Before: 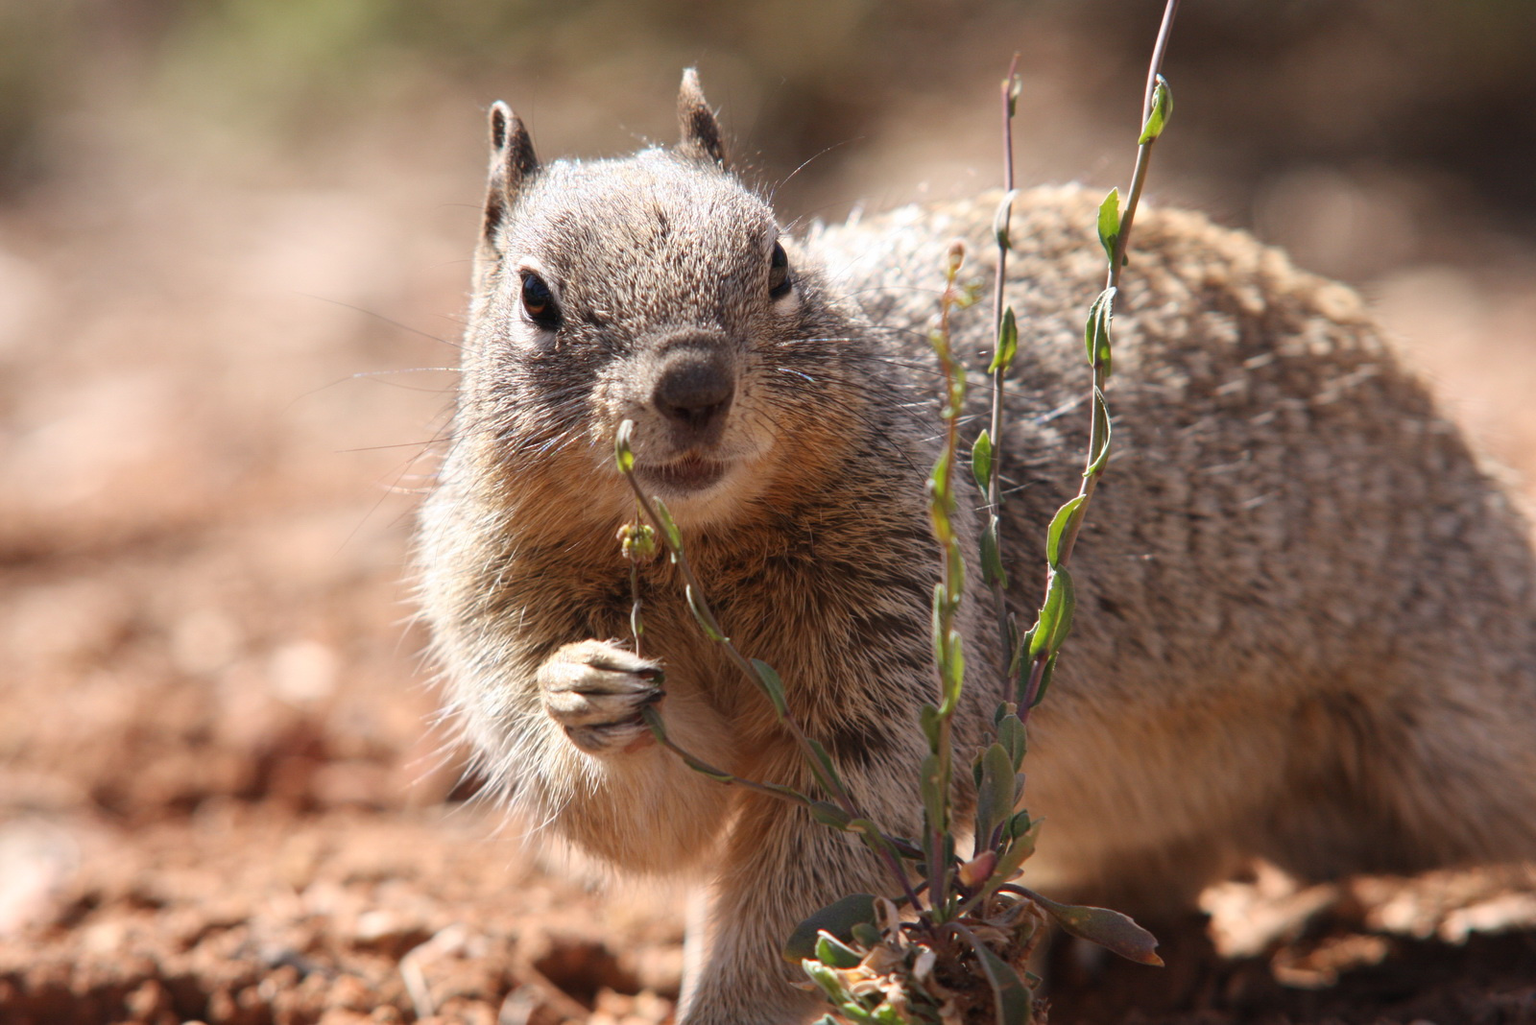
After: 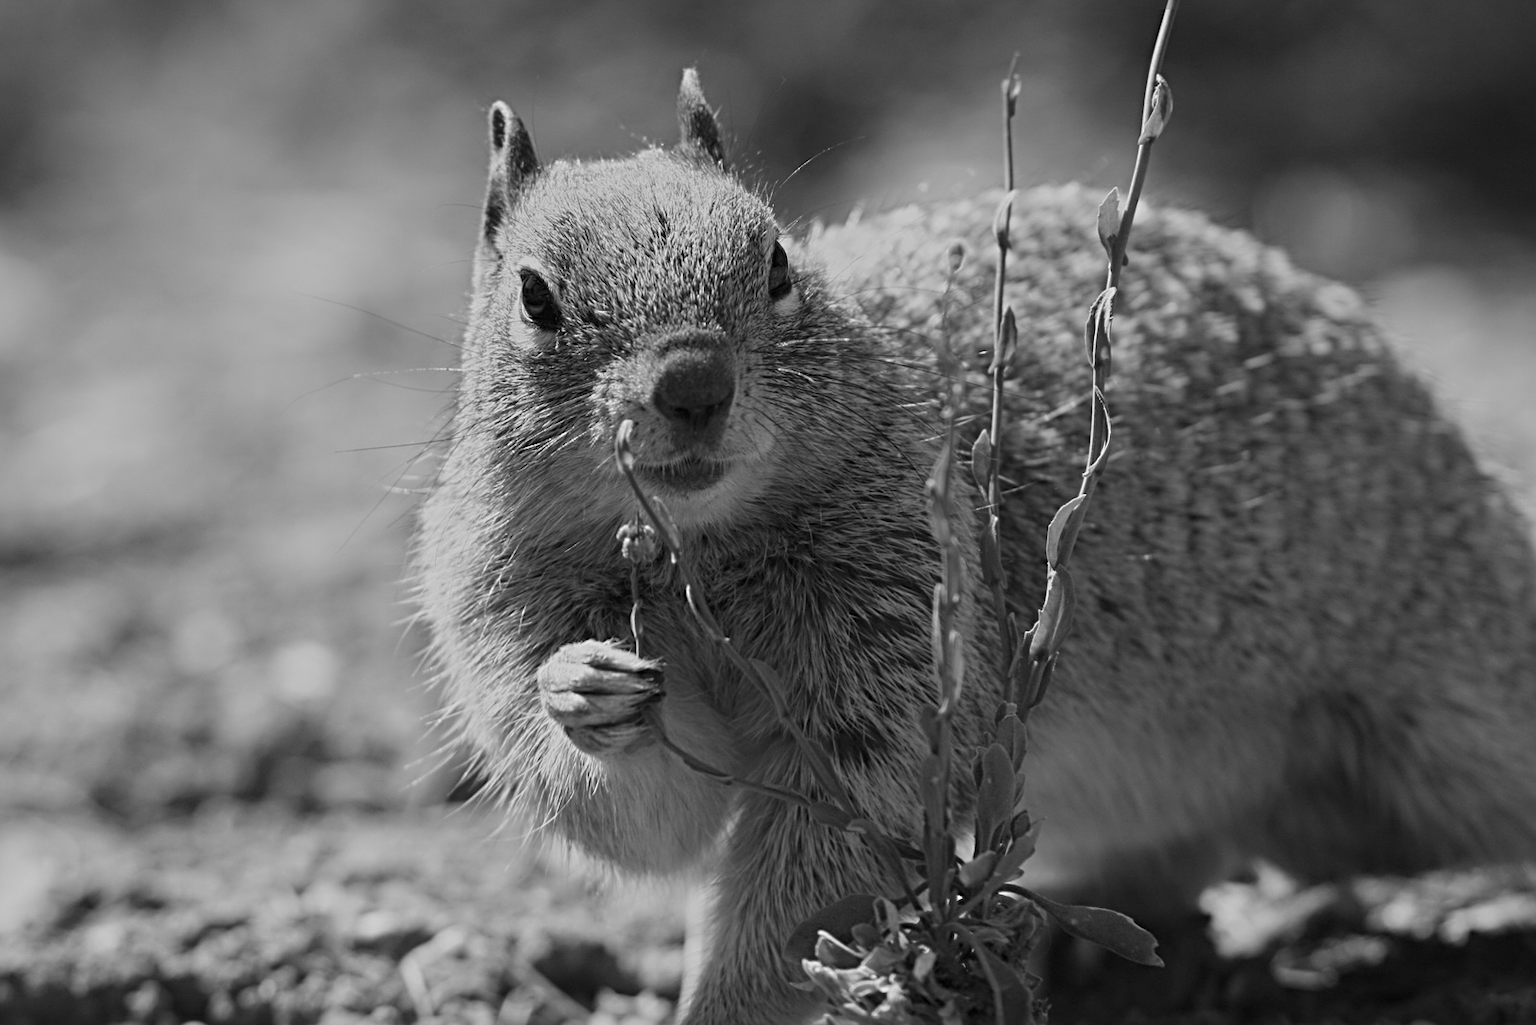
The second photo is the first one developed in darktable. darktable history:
white balance: red 0.986, blue 1.01
monochrome: a 79.32, b 81.83, size 1.1
sharpen: radius 4
